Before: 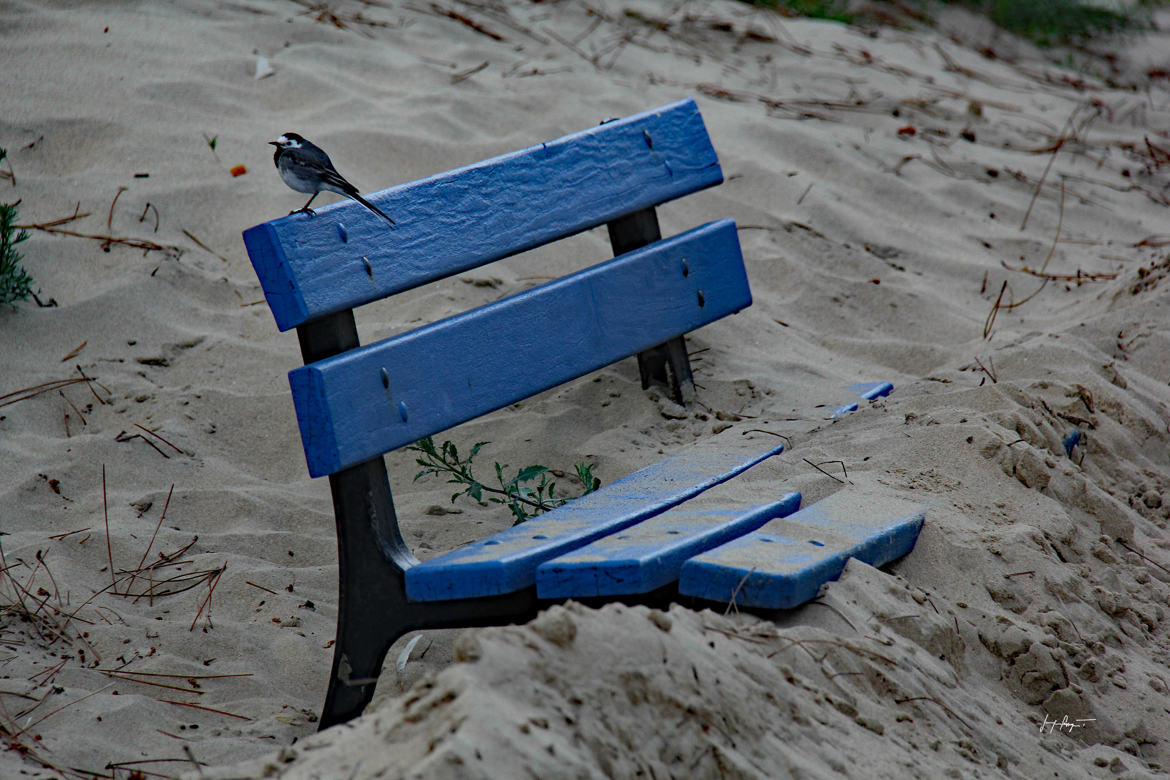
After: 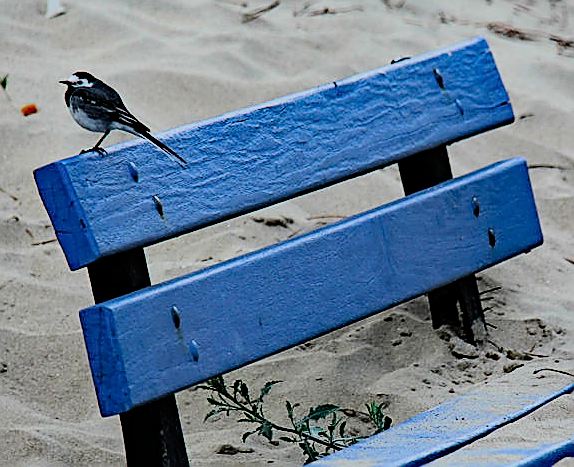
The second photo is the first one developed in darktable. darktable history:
crop: left 17.92%, top 7.895%, right 32.955%, bottom 32.23%
exposure: exposure 1 EV, compensate exposure bias true, compensate highlight preservation false
sharpen: radius 1.372, amount 1.263, threshold 0.775
filmic rgb: black relative exposure -5.01 EV, white relative exposure 3.98 EV, hardness 2.9, contrast 1.507, color science v6 (2022)
shadows and highlights: radius 120.12, shadows 21.3, white point adjustment -9.67, highlights -15.98, soften with gaussian
